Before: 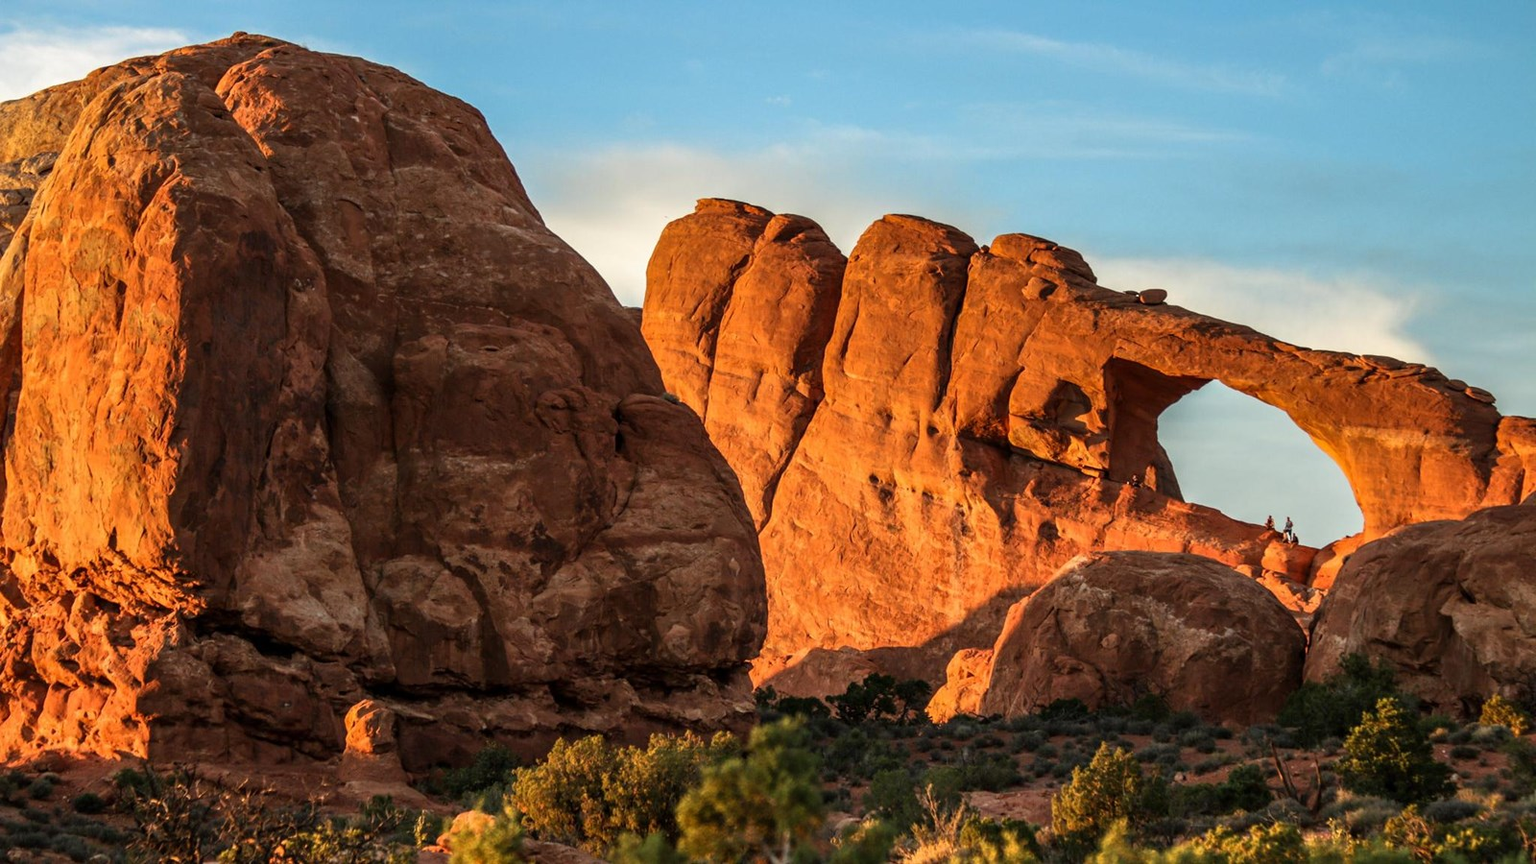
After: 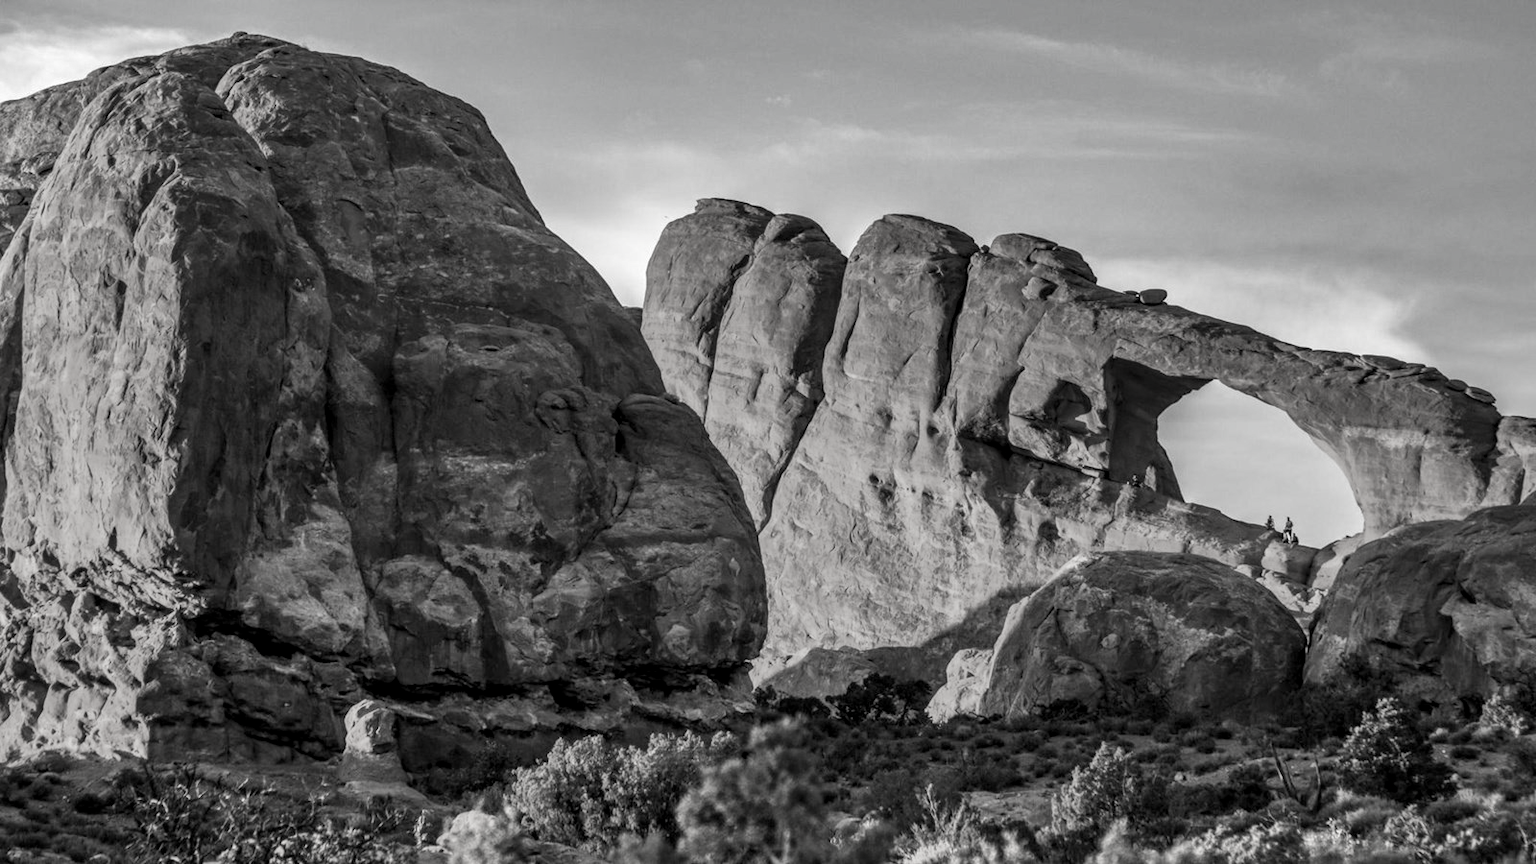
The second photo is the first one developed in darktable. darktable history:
local contrast: on, module defaults
contrast brightness saturation: saturation -0.986
shadows and highlights: radius 109.43, shadows 45.38, highlights -66.5, low approximation 0.01, soften with gaussian
